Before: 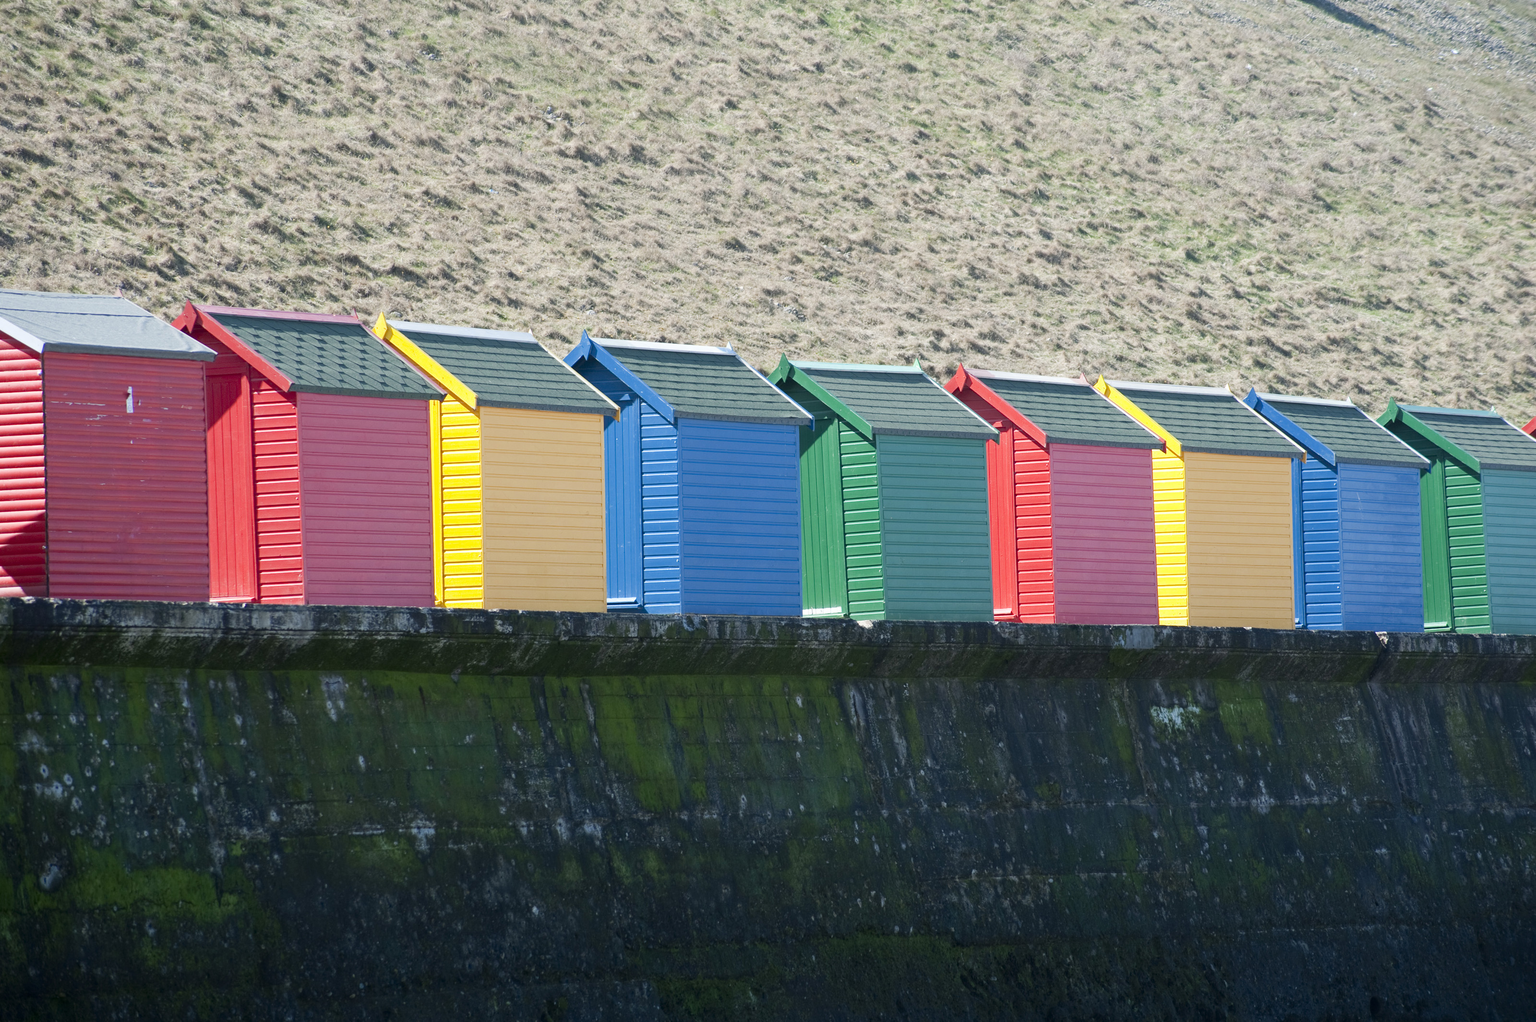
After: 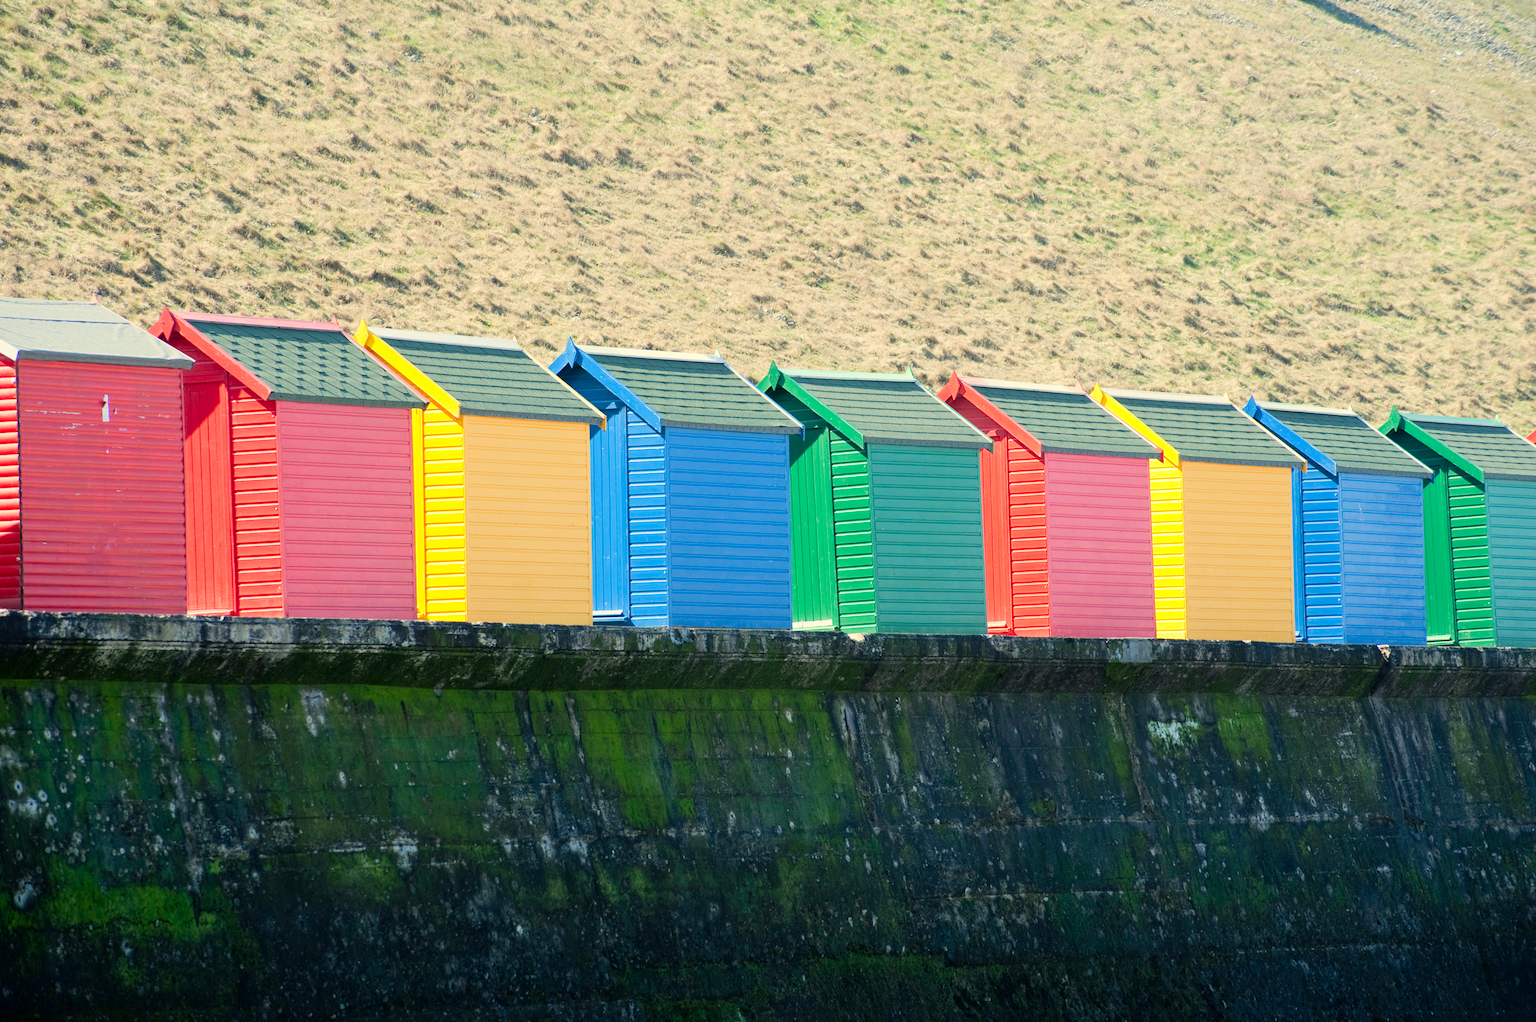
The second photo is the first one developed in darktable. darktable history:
crop: left 1.743%, right 0.268%, bottom 2.011%
color correction: highlights a* 1.39, highlights b* 17.83
tone curve: curves: ch0 [(0, 0) (0.07, 0.057) (0.15, 0.177) (0.352, 0.445) (0.59, 0.703) (0.857, 0.908) (1, 1)], color space Lab, linked channels, preserve colors none
